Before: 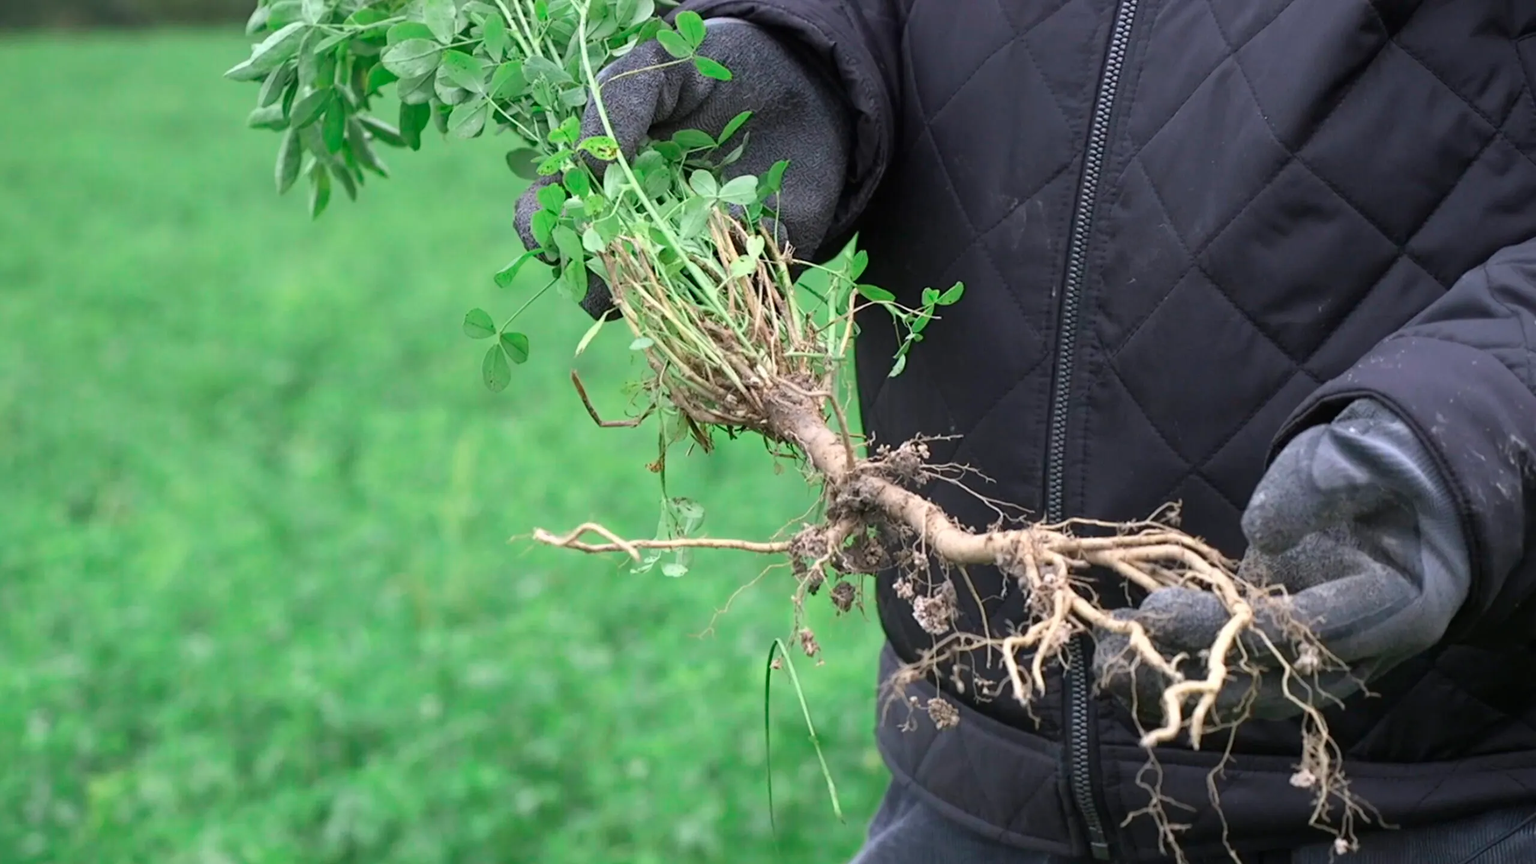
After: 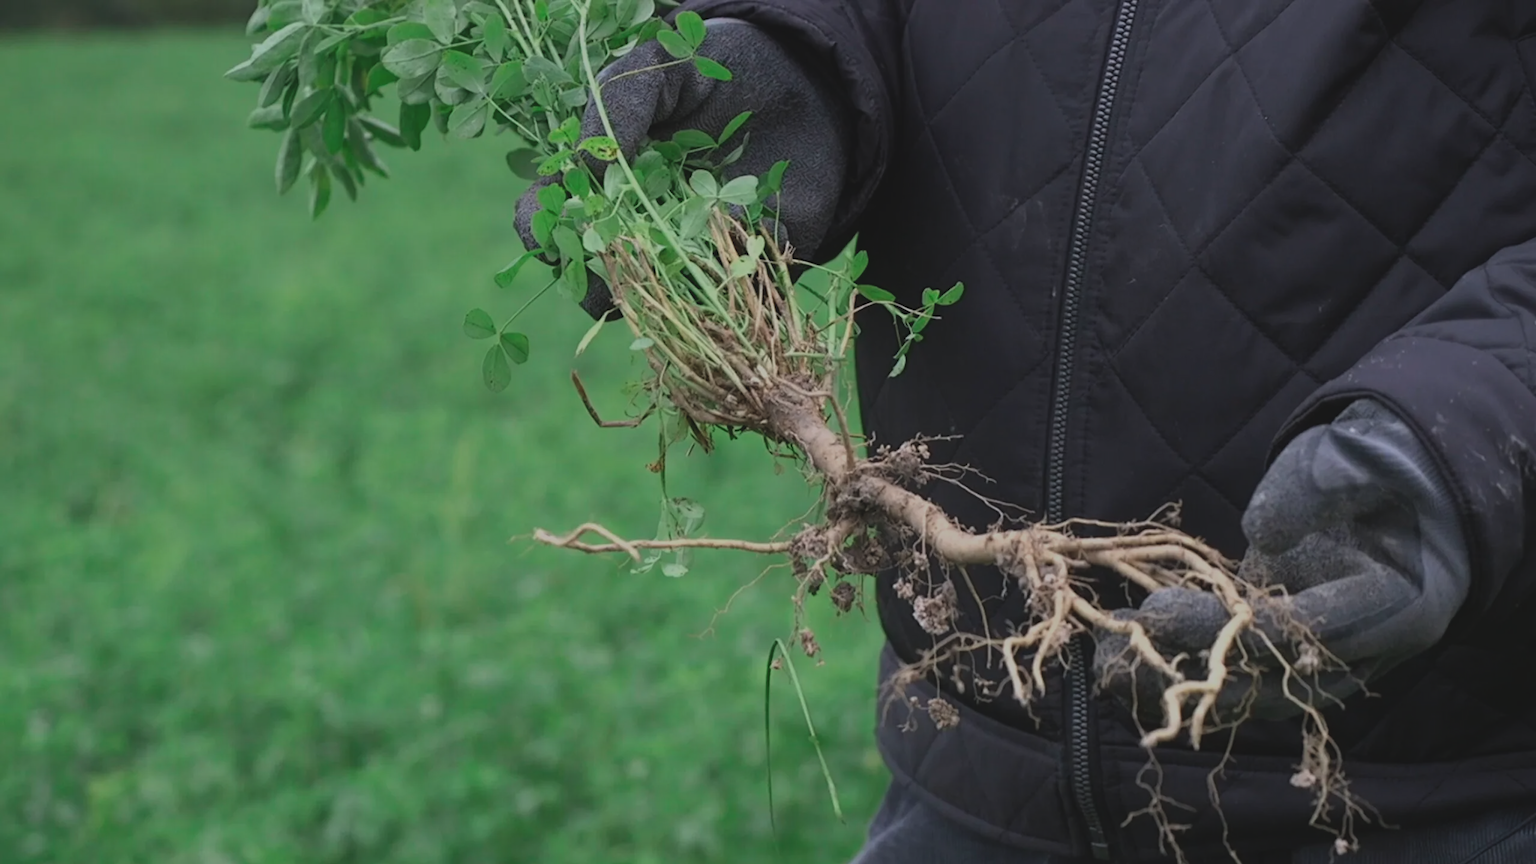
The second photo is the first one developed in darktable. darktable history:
exposure: black level correction -0.016, exposure -1.018 EV, compensate highlight preservation false
contrast brightness saturation: saturation -0.05
